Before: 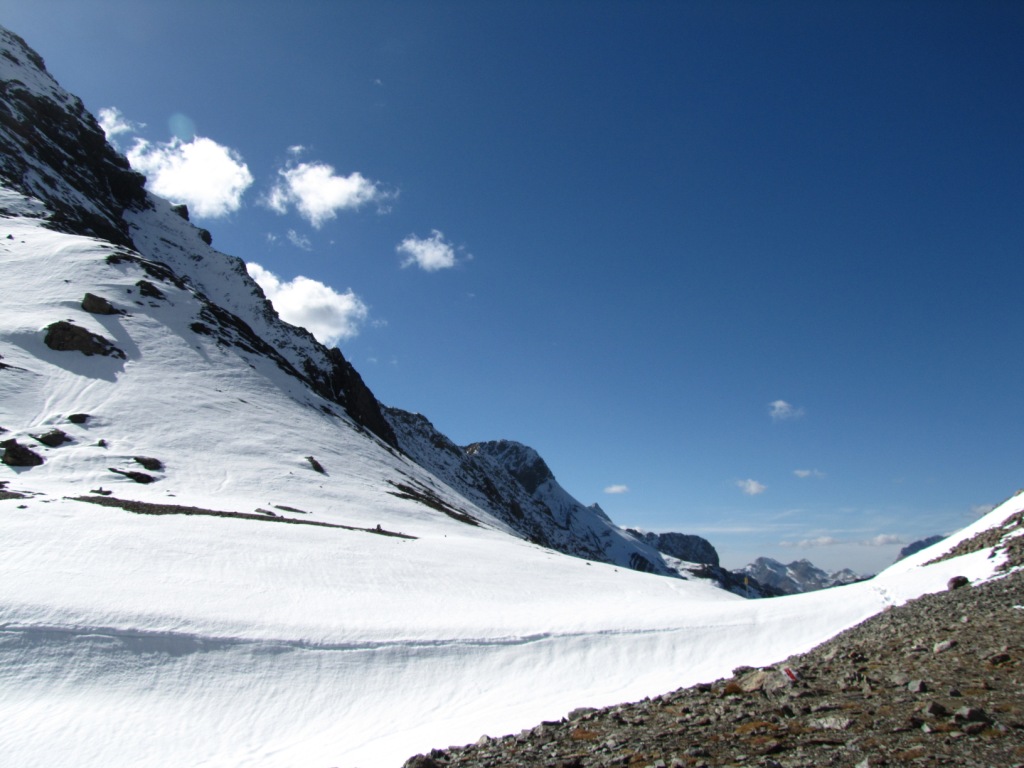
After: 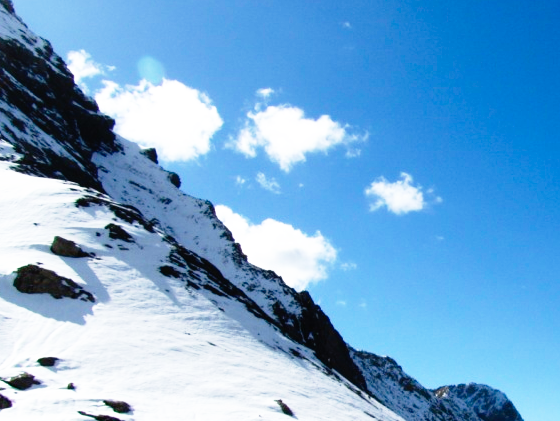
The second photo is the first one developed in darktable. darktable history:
crop and rotate: left 3.047%, top 7.509%, right 42.236%, bottom 37.598%
color balance rgb: perceptual saturation grading › global saturation 20%, global vibrance 20%
base curve: curves: ch0 [(0, 0) (0.012, 0.01) (0.073, 0.168) (0.31, 0.711) (0.645, 0.957) (1, 1)], preserve colors none
